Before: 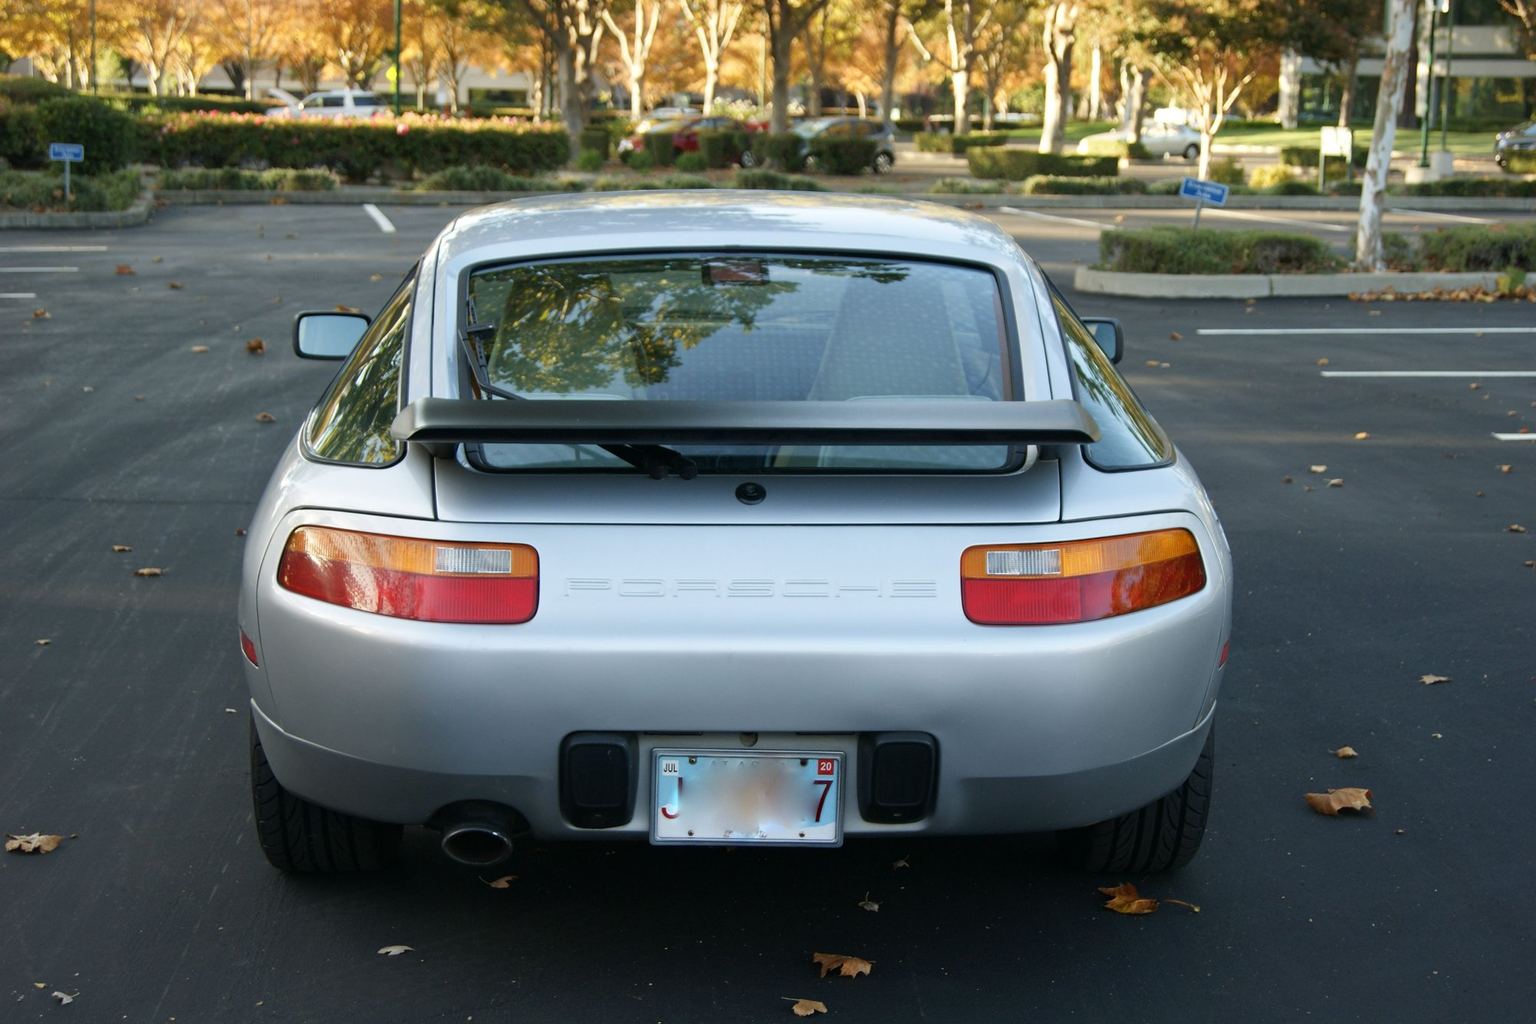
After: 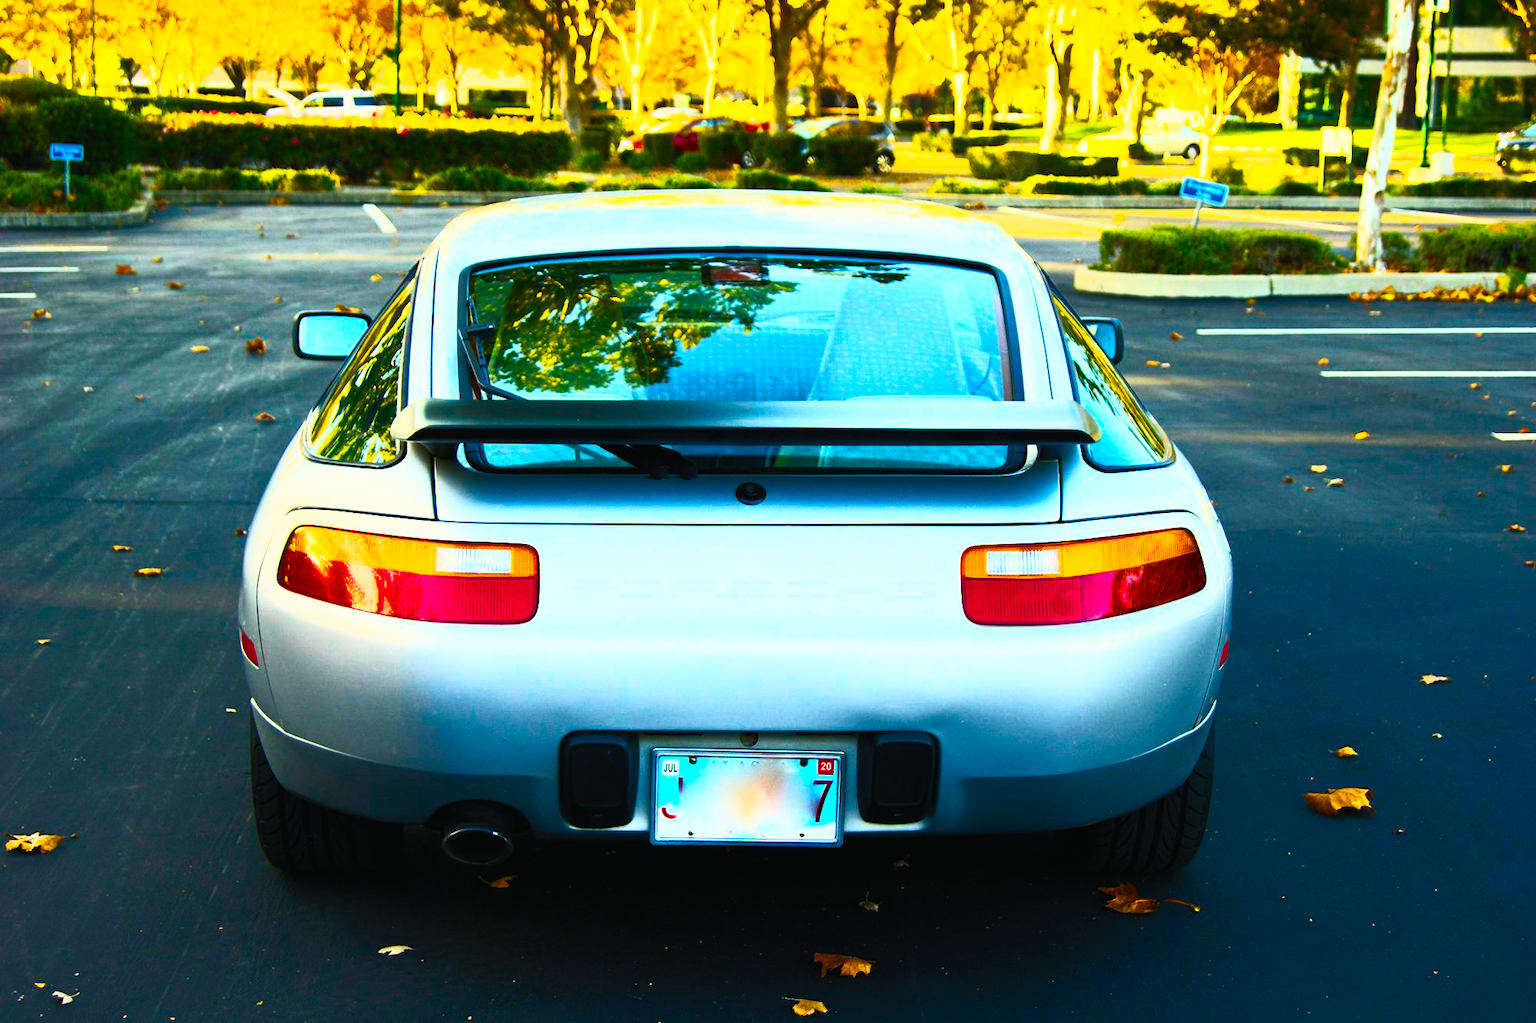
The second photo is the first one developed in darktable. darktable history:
contrast brightness saturation: contrast 0.84, brightness 0.6, saturation 0.606
shadows and highlights: shadows 0.958, highlights 39.48
color balance rgb: highlights gain › chroma 3.065%, highlights gain › hue 78.57°, perceptual saturation grading › global saturation 64.148%, perceptual saturation grading › highlights 59.185%, perceptual saturation grading › mid-tones 49.603%, perceptual saturation grading › shadows 49.674%, global vibrance 20%
filmic rgb: black relative exposure -7.65 EV, white relative exposure 4.56 EV, hardness 3.61, contrast 1.05
